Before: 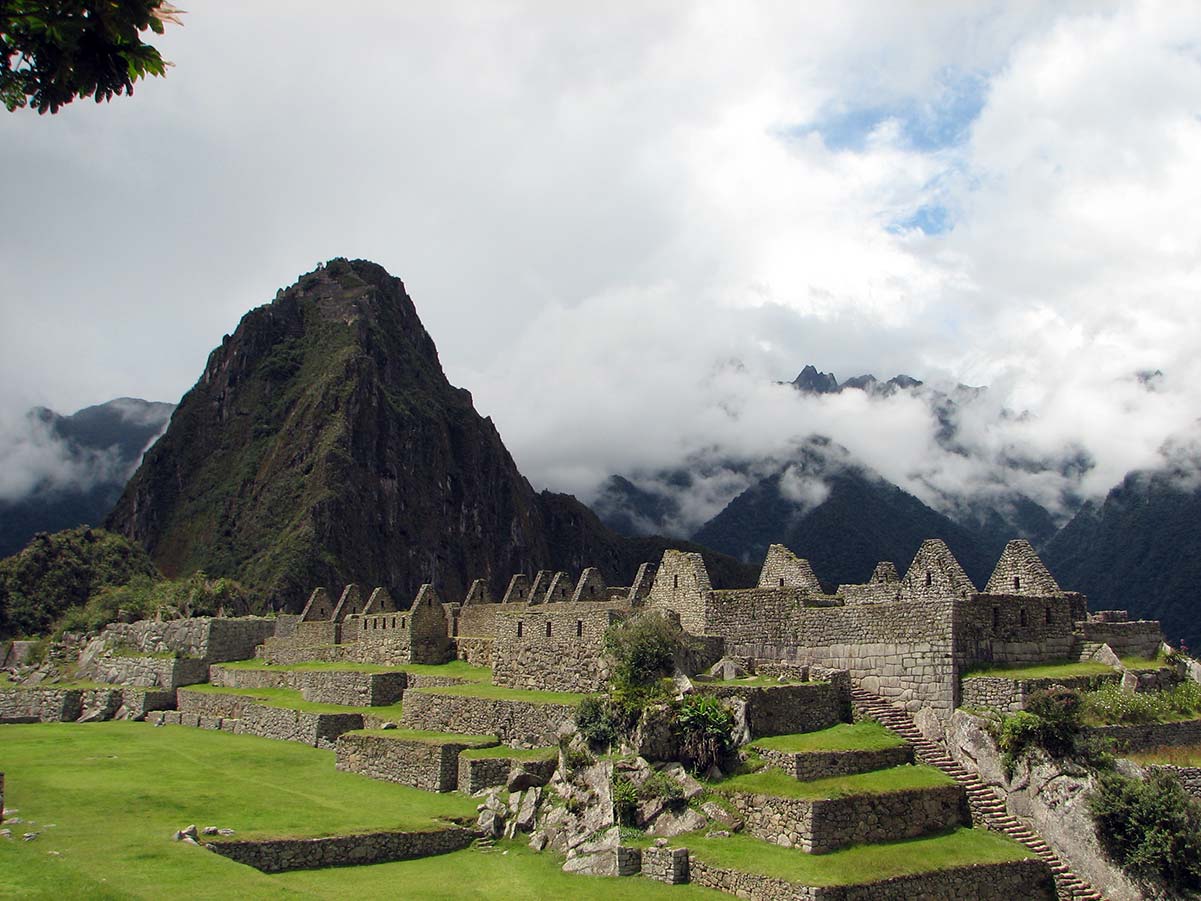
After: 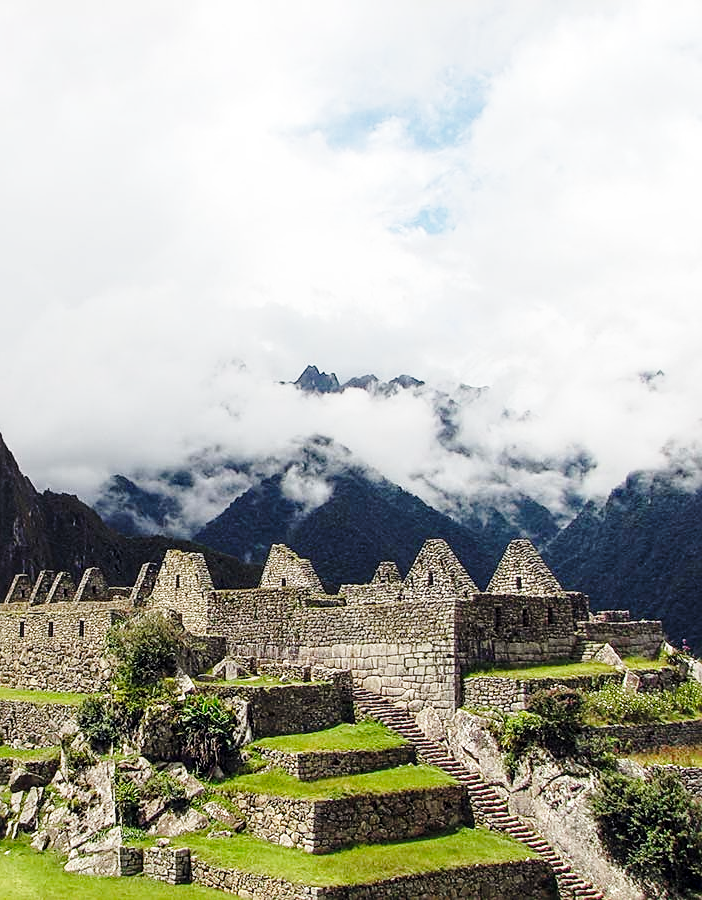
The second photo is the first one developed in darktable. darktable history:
crop: left 41.529%
exposure: exposure -0.048 EV, compensate exposure bias true, compensate highlight preservation false
sharpen: on, module defaults
base curve: curves: ch0 [(0, 0) (0.028, 0.03) (0.121, 0.232) (0.46, 0.748) (0.859, 0.968) (1, 1)], preserve colors none
local contrast: on, module defaults
